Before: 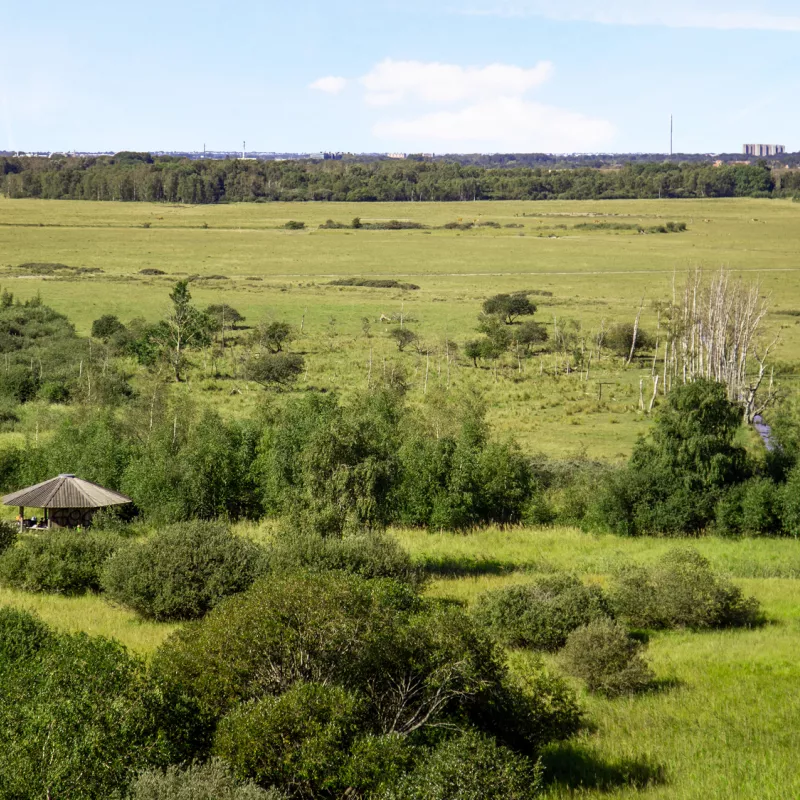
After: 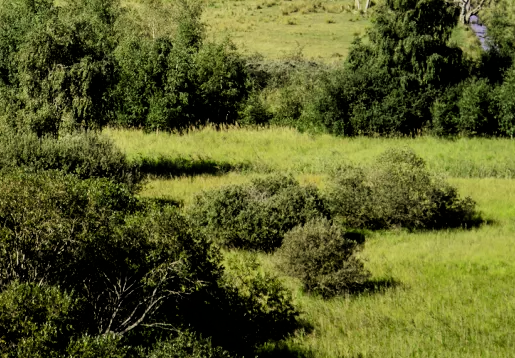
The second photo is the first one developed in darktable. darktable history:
filmic rgb: black relative exposure -5 EV, hardness 2.88, contrast 1.4, highlights saturation mix -30%
crop and rotate: left 35.509%, top 50.238%, bottom 4.934%
